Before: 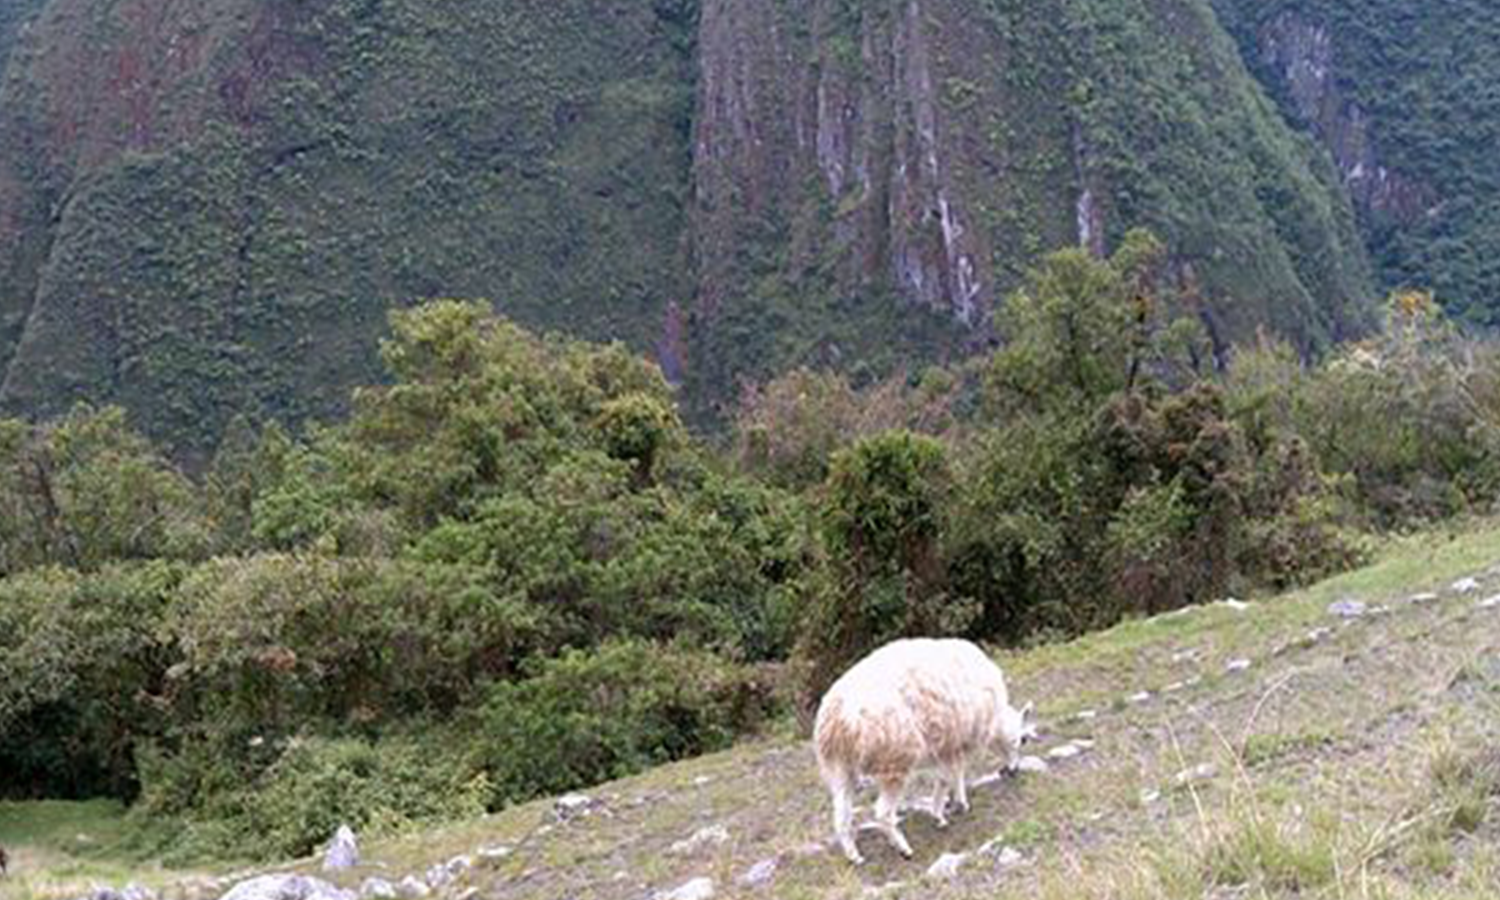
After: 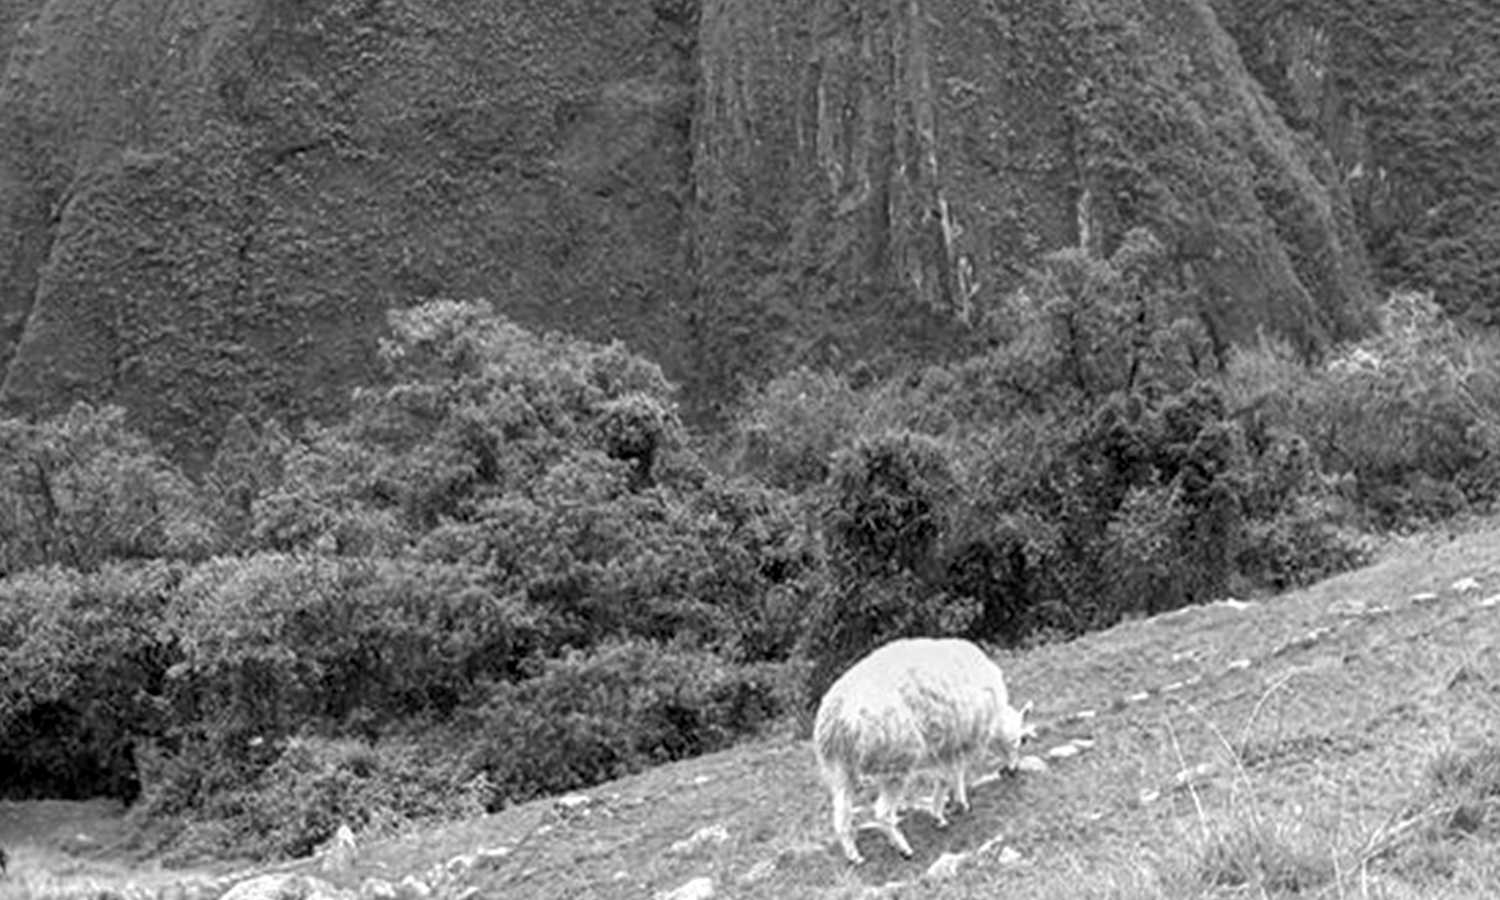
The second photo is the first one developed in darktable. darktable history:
local contrast: on, module defaults
monochrome: on, module defaults
color zones: curves: ch0 [(0, 0.613) (0.01, 0.613) (0.245, 0.448) (0.498, 0.529) (0.642, 0.665) (0.879, 0.777) (0.99, 0.613)]; ch1 [(0, 0) (0.143, 0) (0.286, 0) (0.429, 0) (0.571, 0) (0.714, 0) (0.857, 0)], mix -138.01%
